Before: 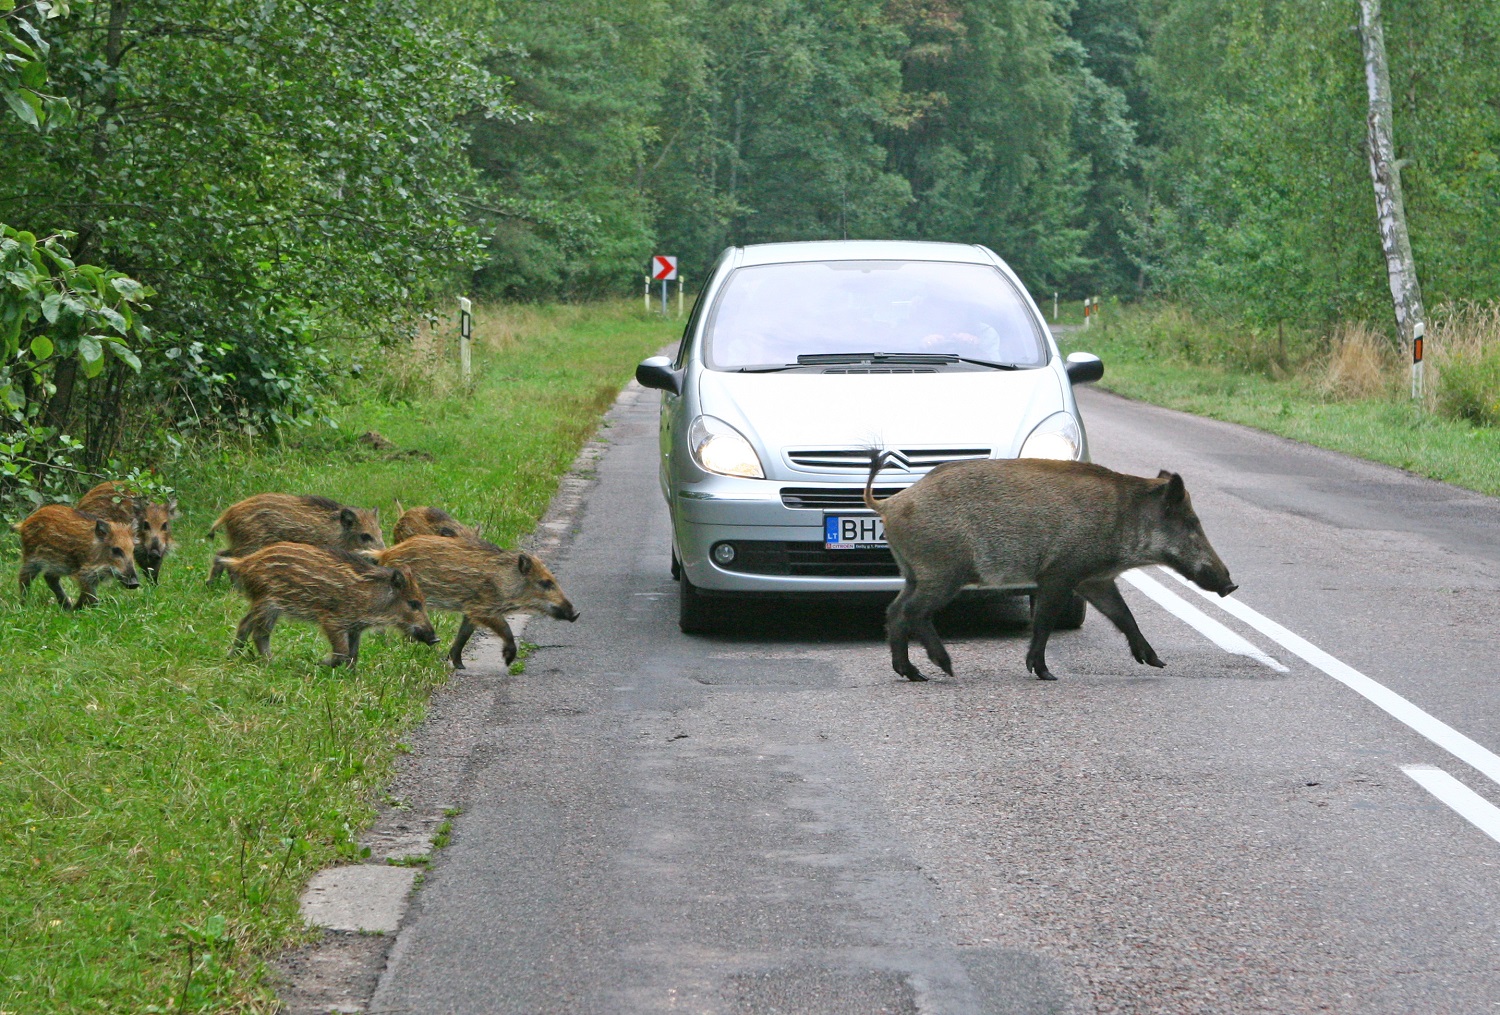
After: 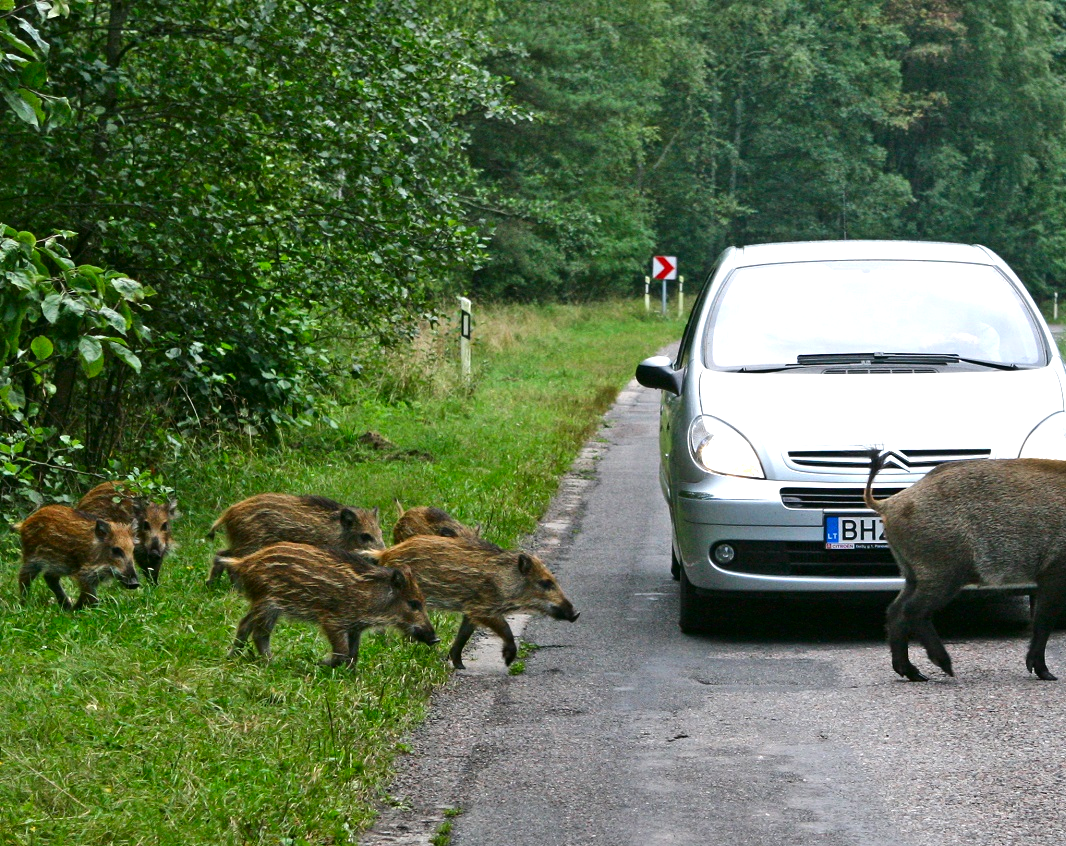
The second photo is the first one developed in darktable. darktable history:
crop: right 28.885%, bottom 16.626%
contrast brightness saturation: contrast 0.07, brightness -0.13, saturation 0.06
tone equalizer: -8 EV -0.417 EV, -7 EV -0.389 EV, -6 EV -0.333 EV, -5 EV -0.222 EV, -3 EV 0.222 EV, -2 EV 0.333 EV, -1 EV 0.389 EV, +0 EV 0.417 EV, edges refinement/feathering 500, mask exposure compensation -1.57 EV, preserve details no
